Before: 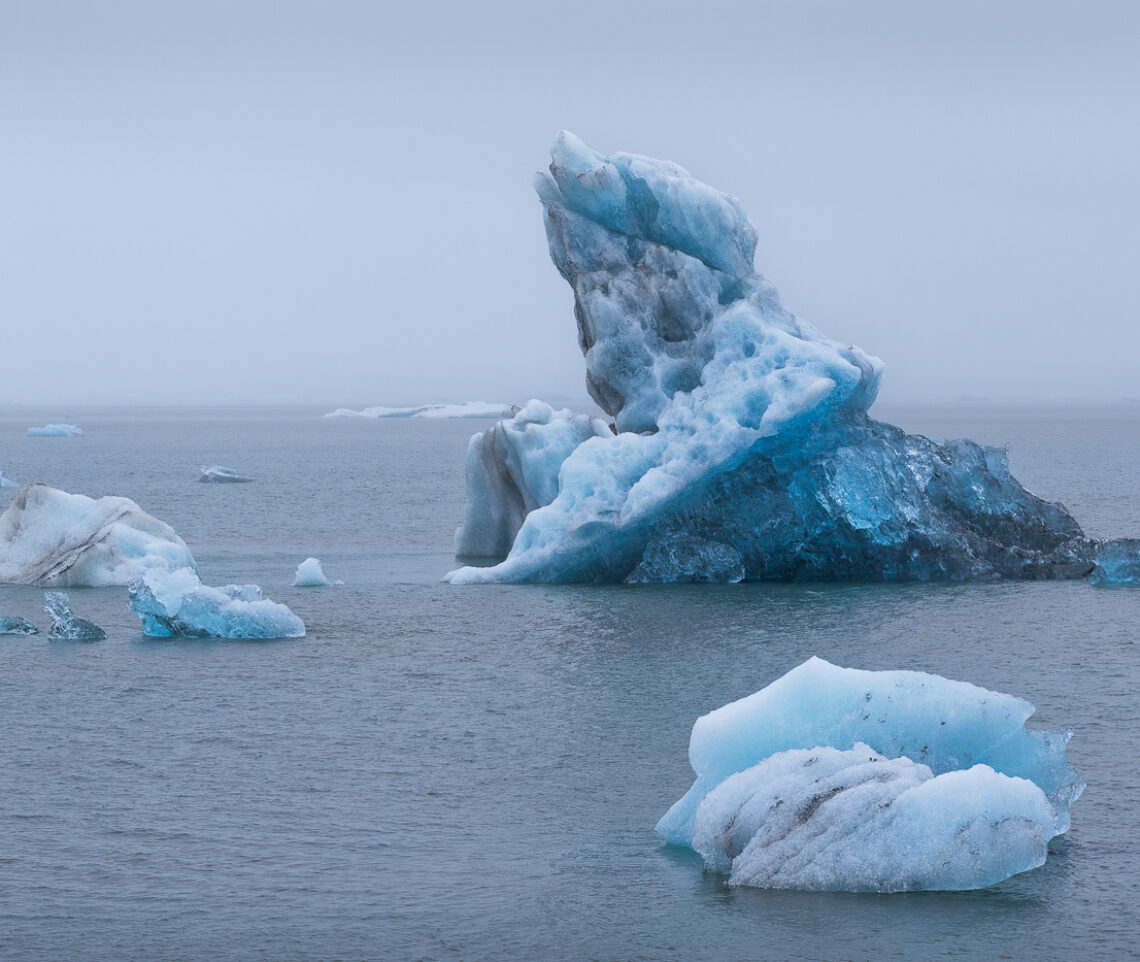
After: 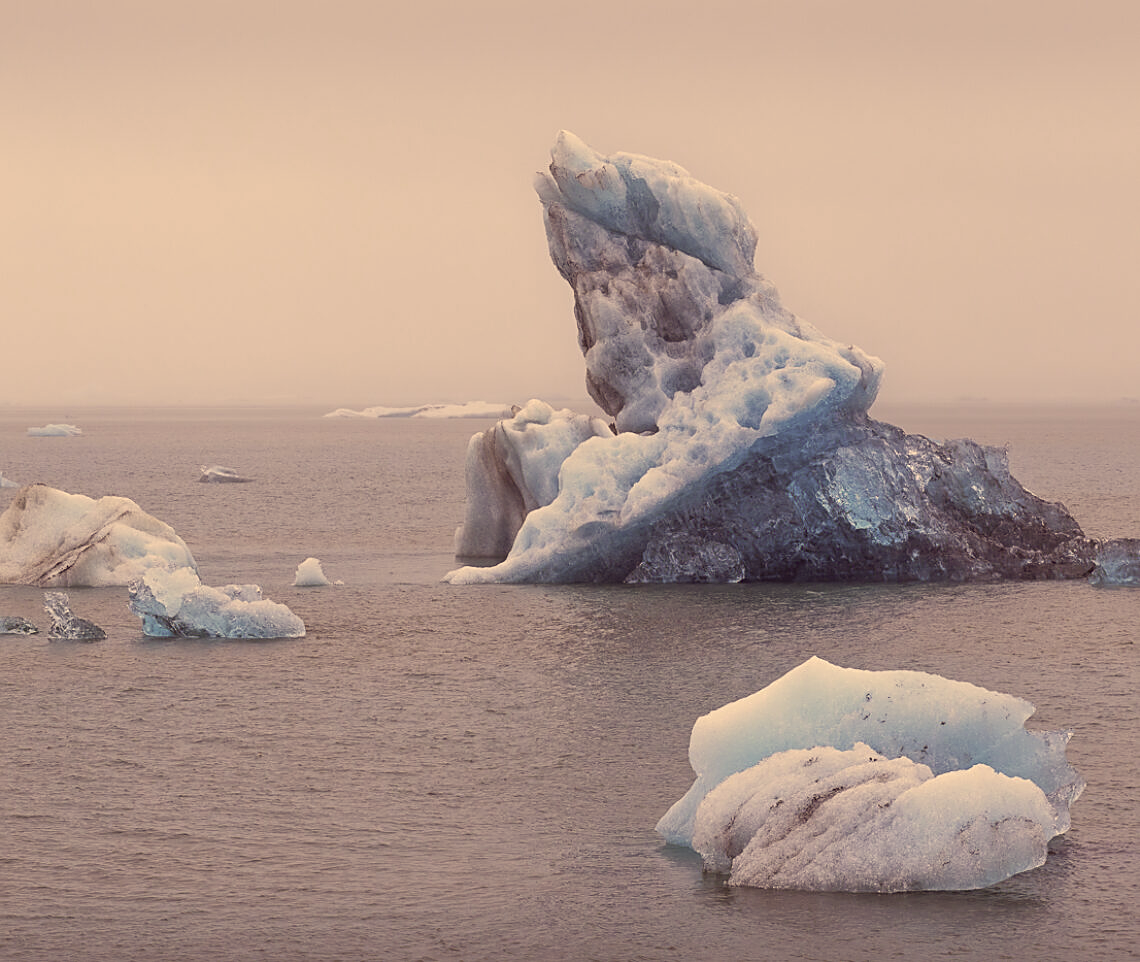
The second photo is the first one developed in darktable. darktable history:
color correction: highlights a* 10.12, highlights b* 39.04, shadows a* 14.62, shadows b* 3.37
sharpen: on, module defaults
